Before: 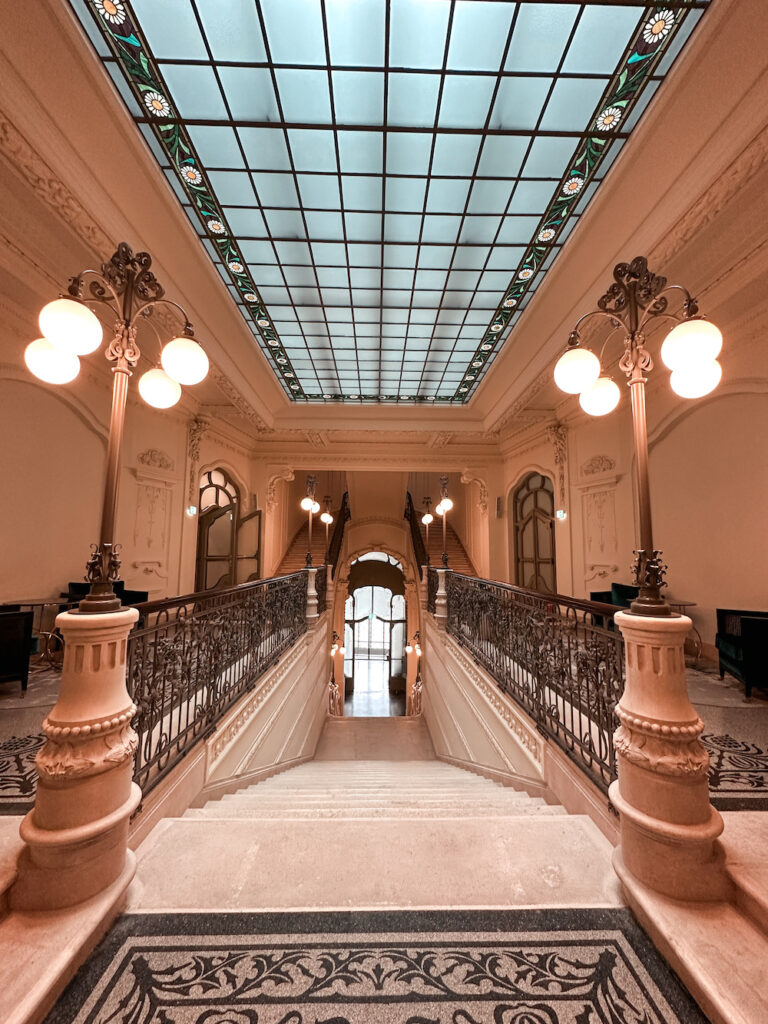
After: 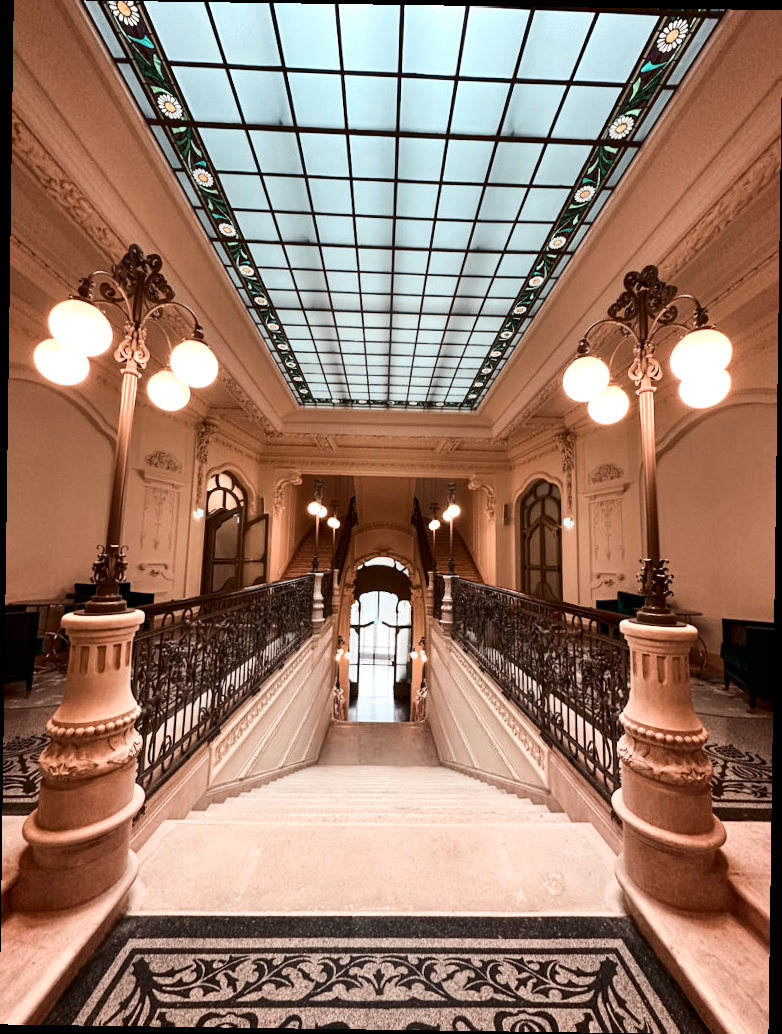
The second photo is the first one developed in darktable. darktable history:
contrast brightness saturation: contrast 0.28
rotate and perspective: rotation 0.8°, automatic cropping off
